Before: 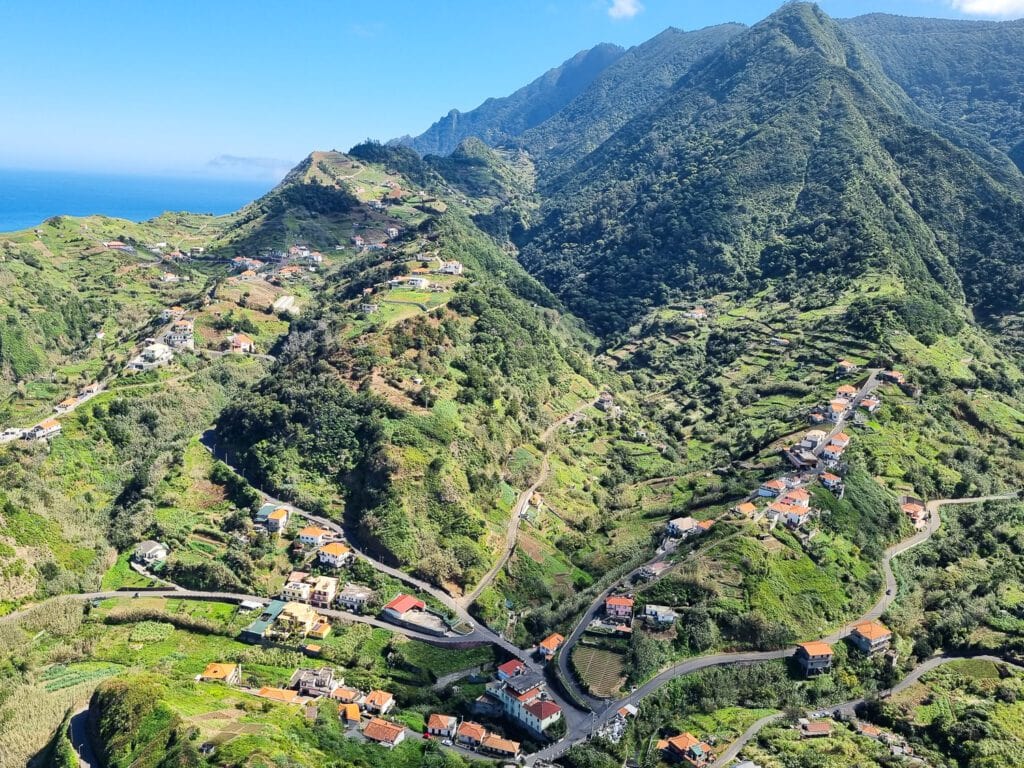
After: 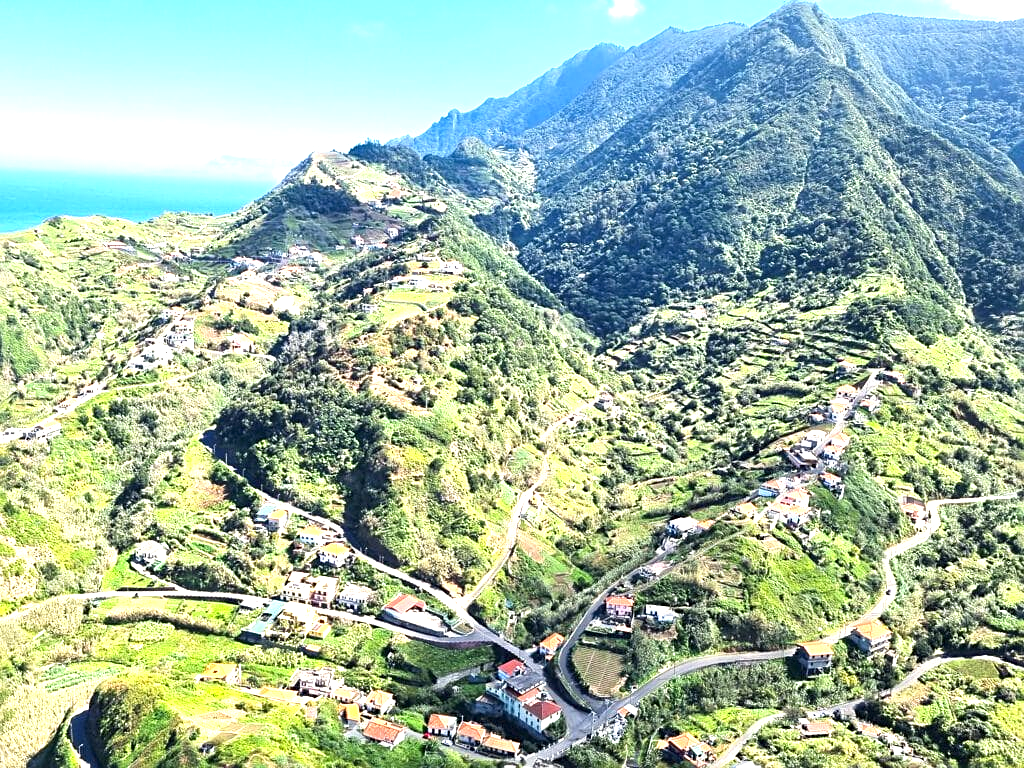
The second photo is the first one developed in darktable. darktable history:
exposure: black level correction 0, exposure 1.2 EV, compensate exposure bias true, compensate highlight preservation false
sharpen: radius 2.529, amount 0.323
